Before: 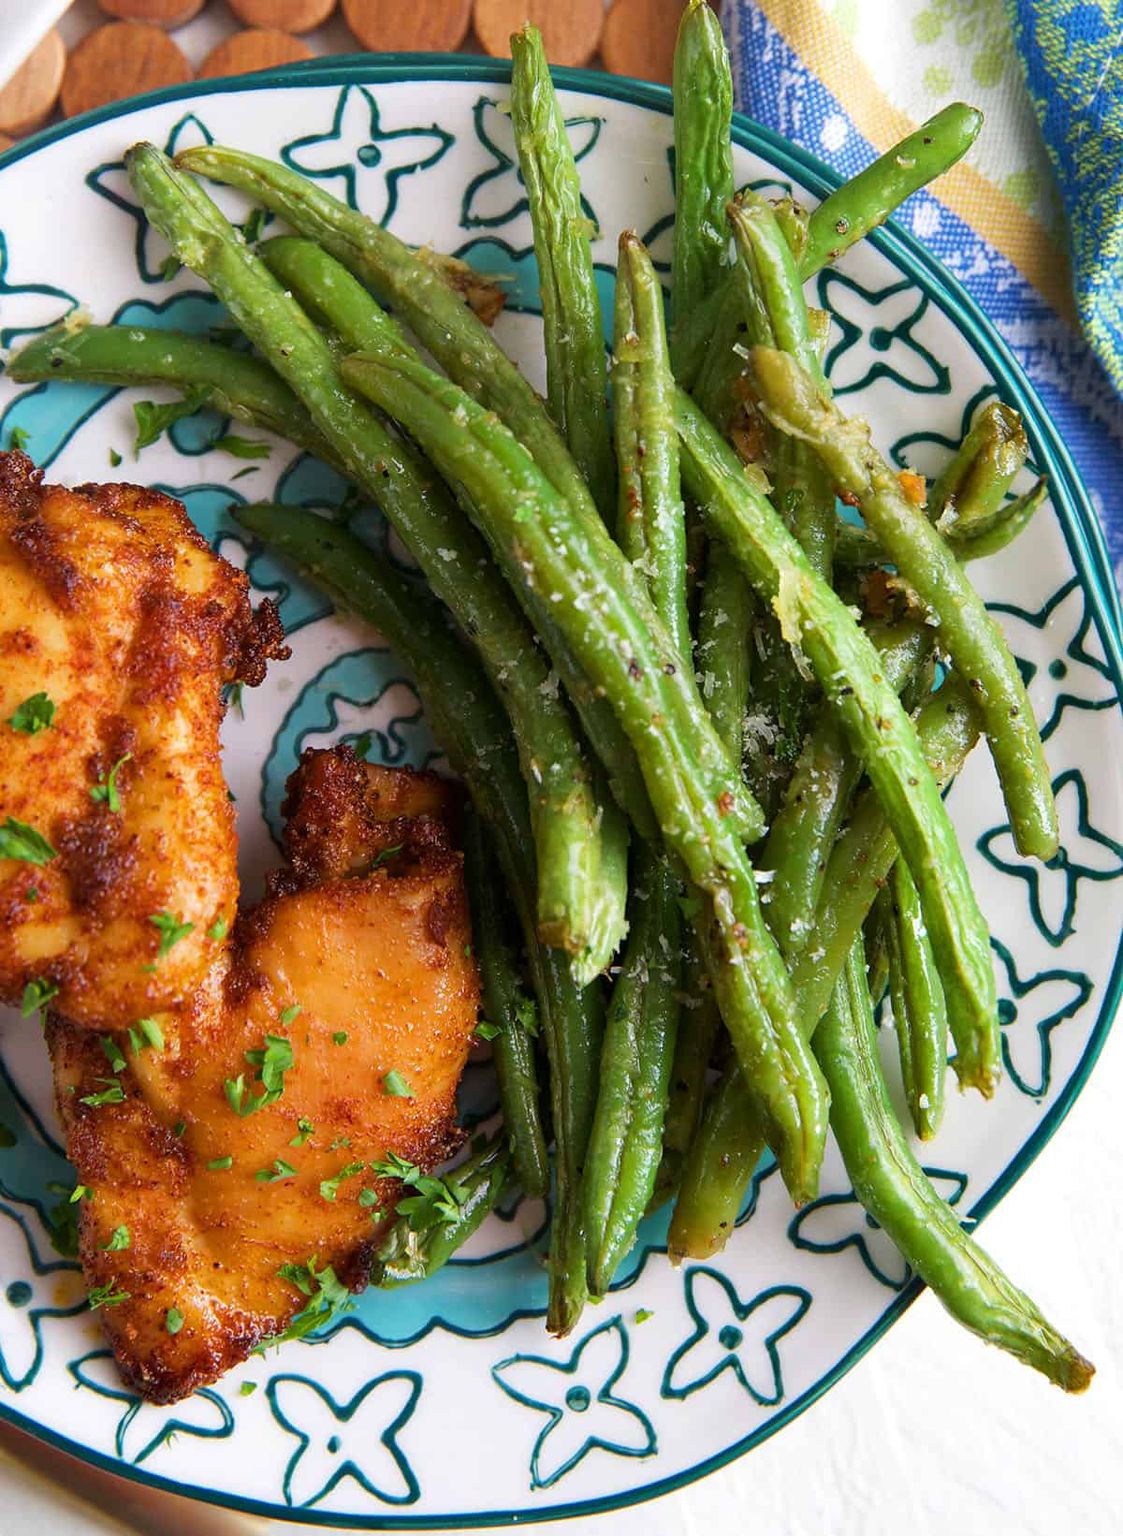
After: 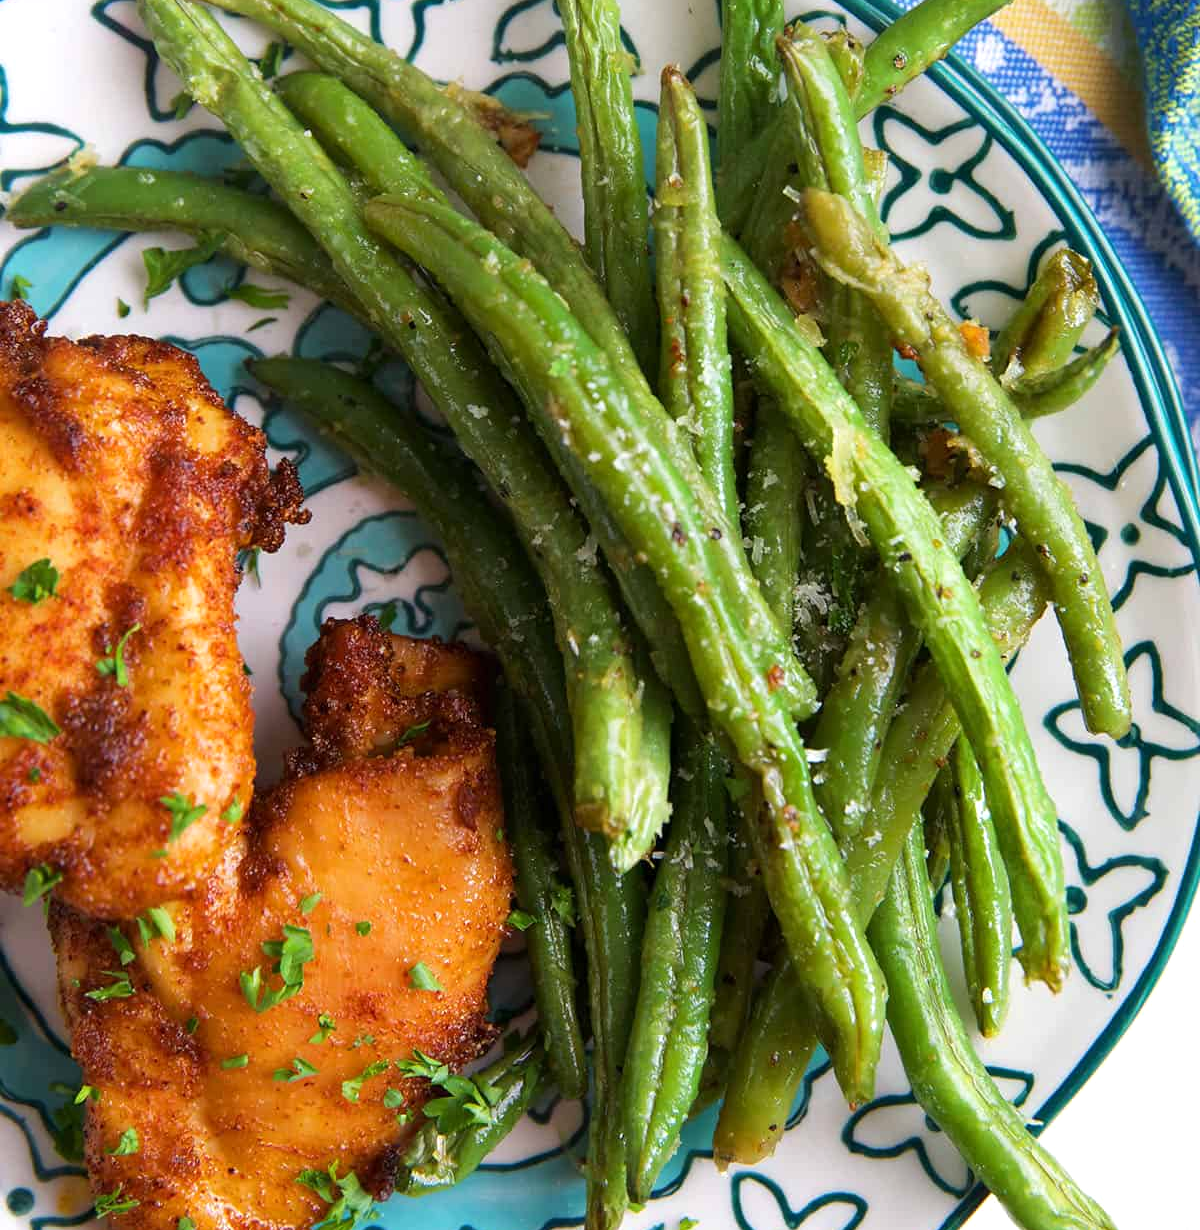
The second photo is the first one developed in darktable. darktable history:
crop: top 11.038%, bottom 13.962%
exposure: exposure 0.15 EV, compensate highlight preservation false
